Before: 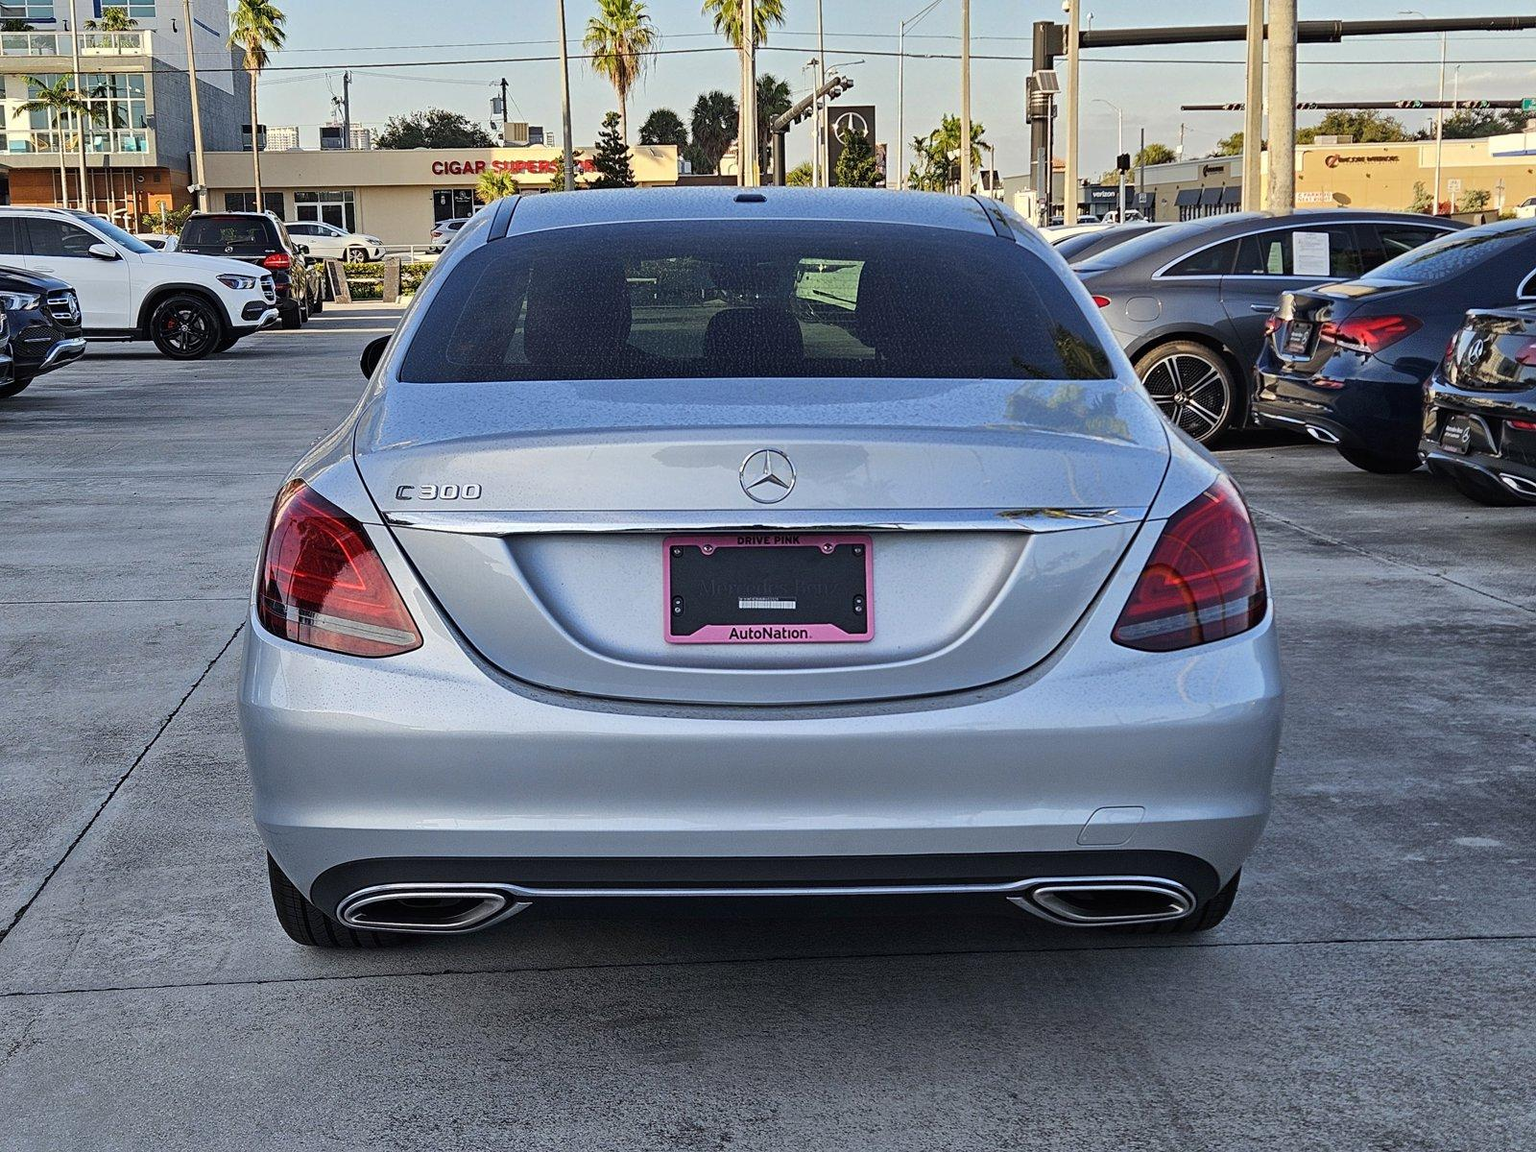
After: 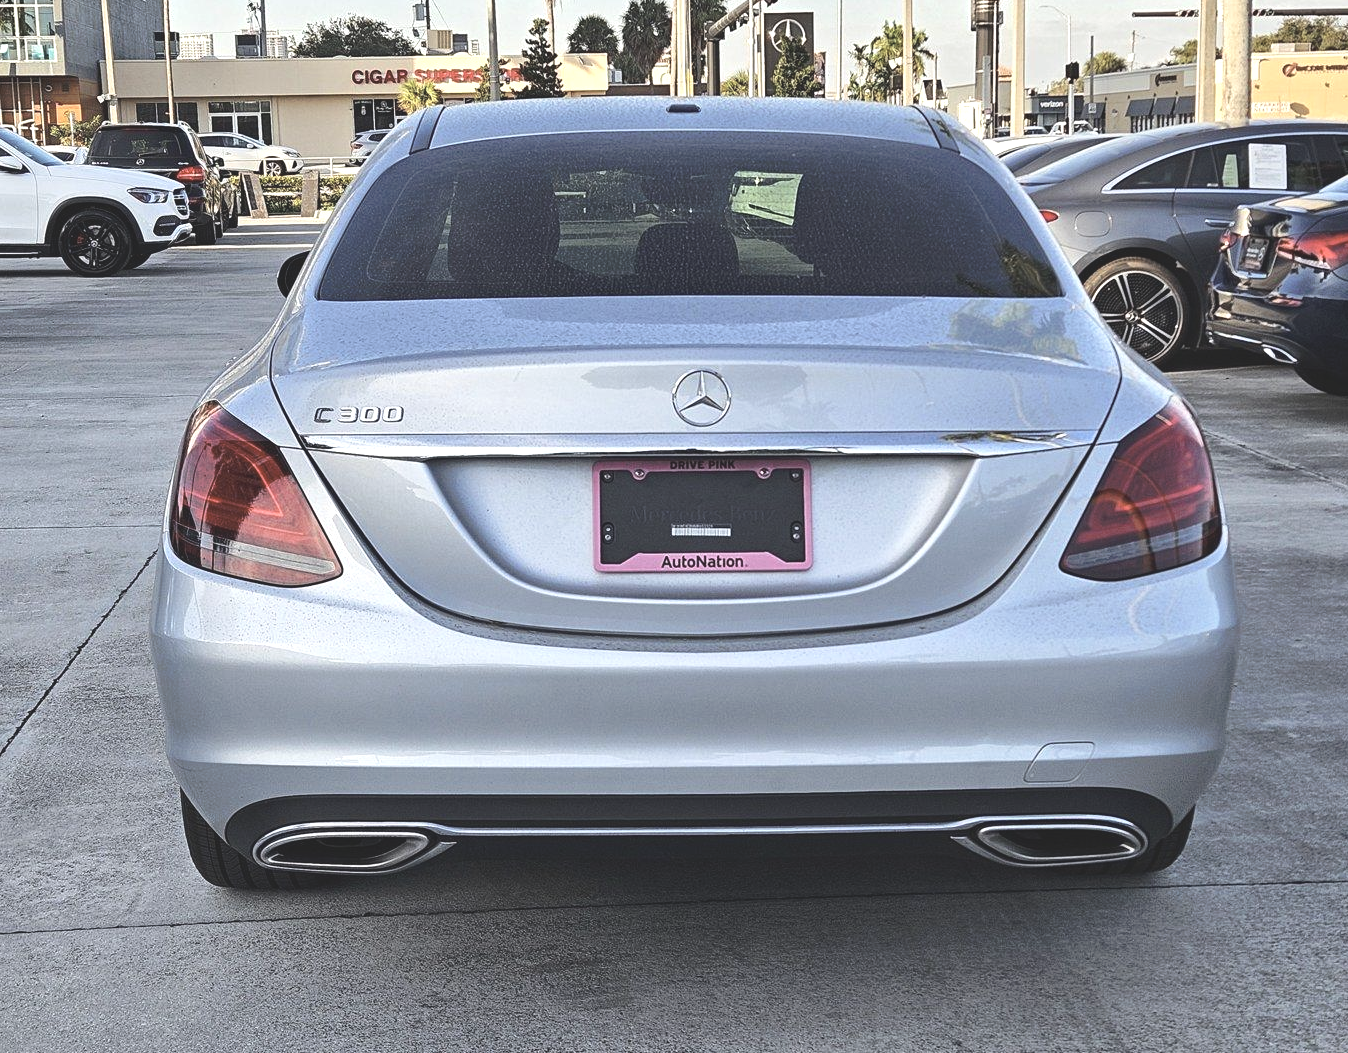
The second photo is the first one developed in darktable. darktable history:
crop: left 6.153%, top 8.231%, right 9.546%, bottom 3.942%
contrast brightness saturation: contrast -0.254, saturation -0.43
exposure: black level correction 0, exposure 0.701 EV, compensate highlight preservation false
tone equalizer: -8 EV -0.387 EV, -7 EV -0.375 EV, -6 EV -0.368 EV, -5 EV -0.225 EV, -3 EV 0.251 EV, -2 EV 0.331 EV, -1 EV 0.37 EV, +0 EV 0.407 EV, edges refinement/feathering 500, mask exposure compensation -1.57 EV, preserve details no
tone curve: curves: ch0 [(0, 0) (0.003, 0.013) (0.011, 0.017) (0.025, 0.028) (0.044, 0.049) (0.069, 0.07) (0.1, 0.103) (0.136, 0.143) (0.177, 0.186) (0.224, 0.232) (0.277, 0.282) (0.335, 0.333) (0.399, 0.405) (0.468, 0.477) (0.543, 0.54) (0.623, 0.627) (0.709, 0.709) (0.801, 0.798) (0.898, 0.902) (1, 1)], preserve colors none
base curve: curves: ch0 [(0, 0) (0.303, 0.277) (1, 1)], preserve colors none
